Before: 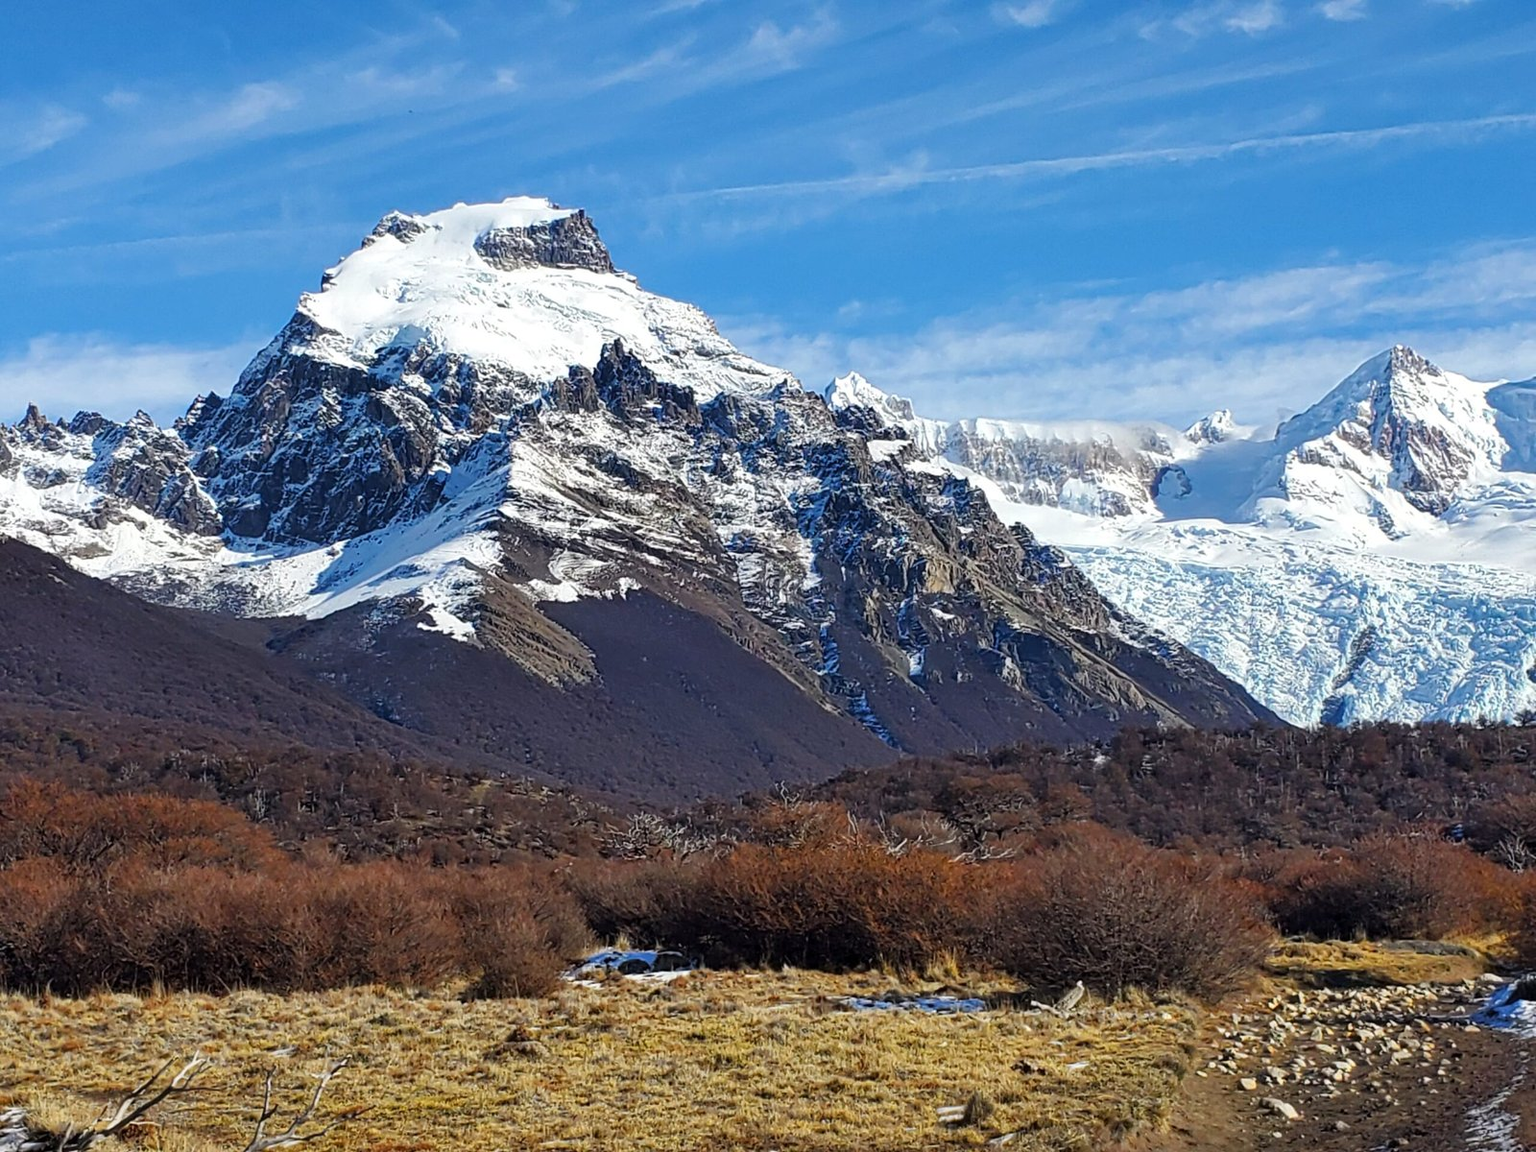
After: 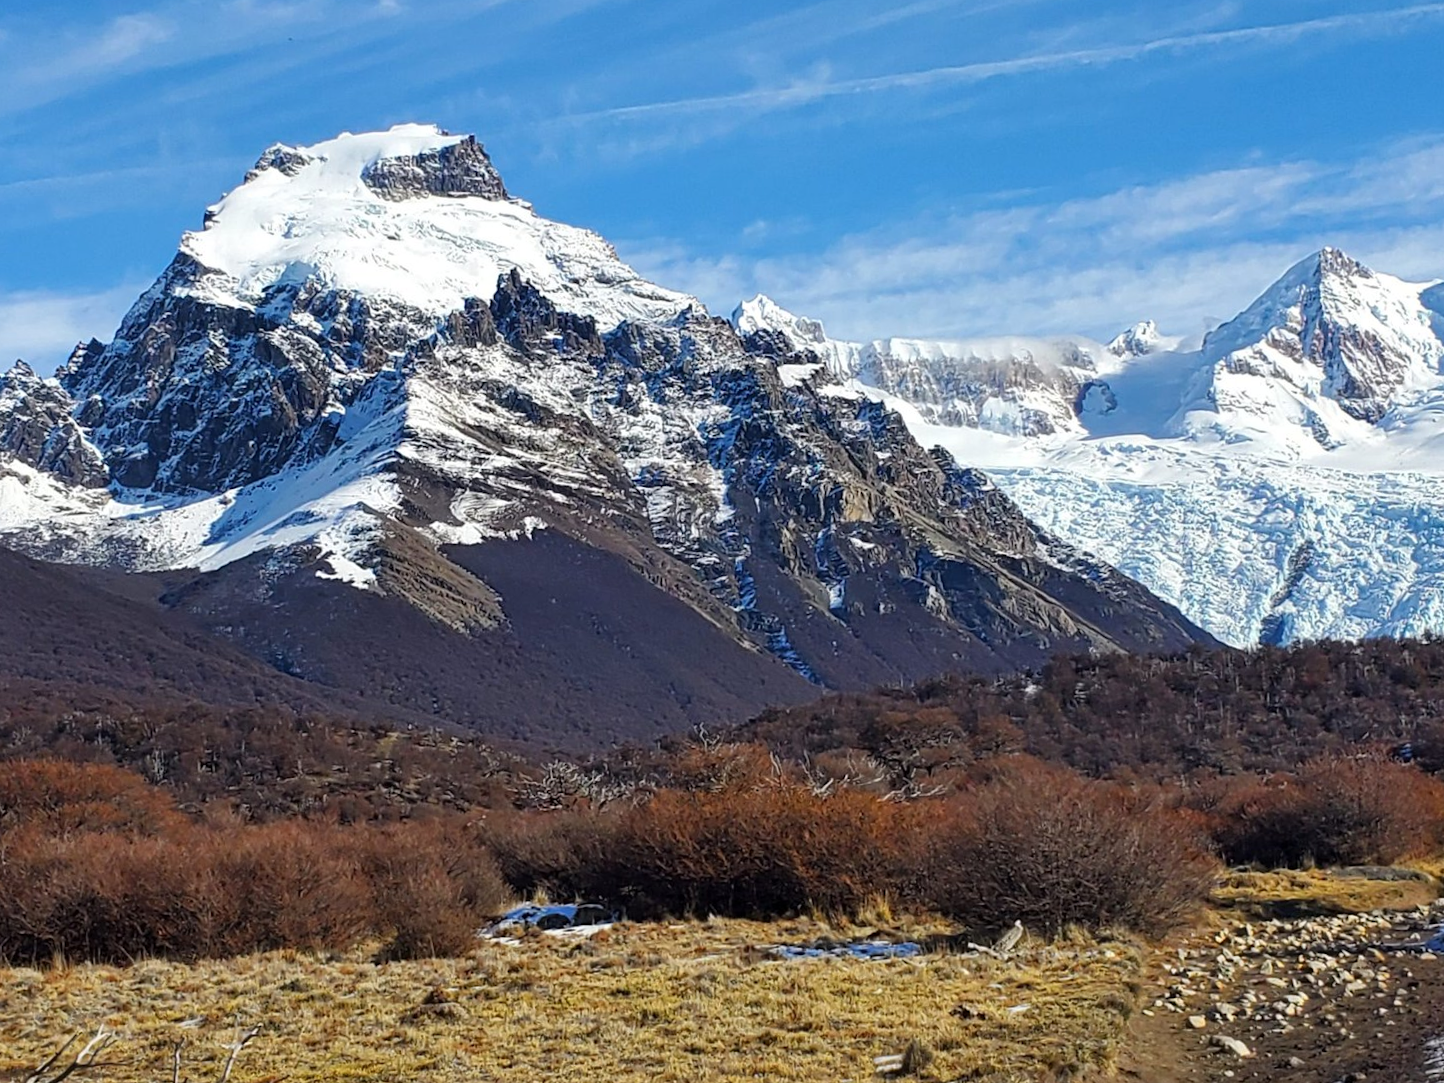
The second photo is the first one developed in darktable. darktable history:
crop and rotate: angle 1.96°, left 5.673%, top 5.673%
tone equalizer: on, module defaults
